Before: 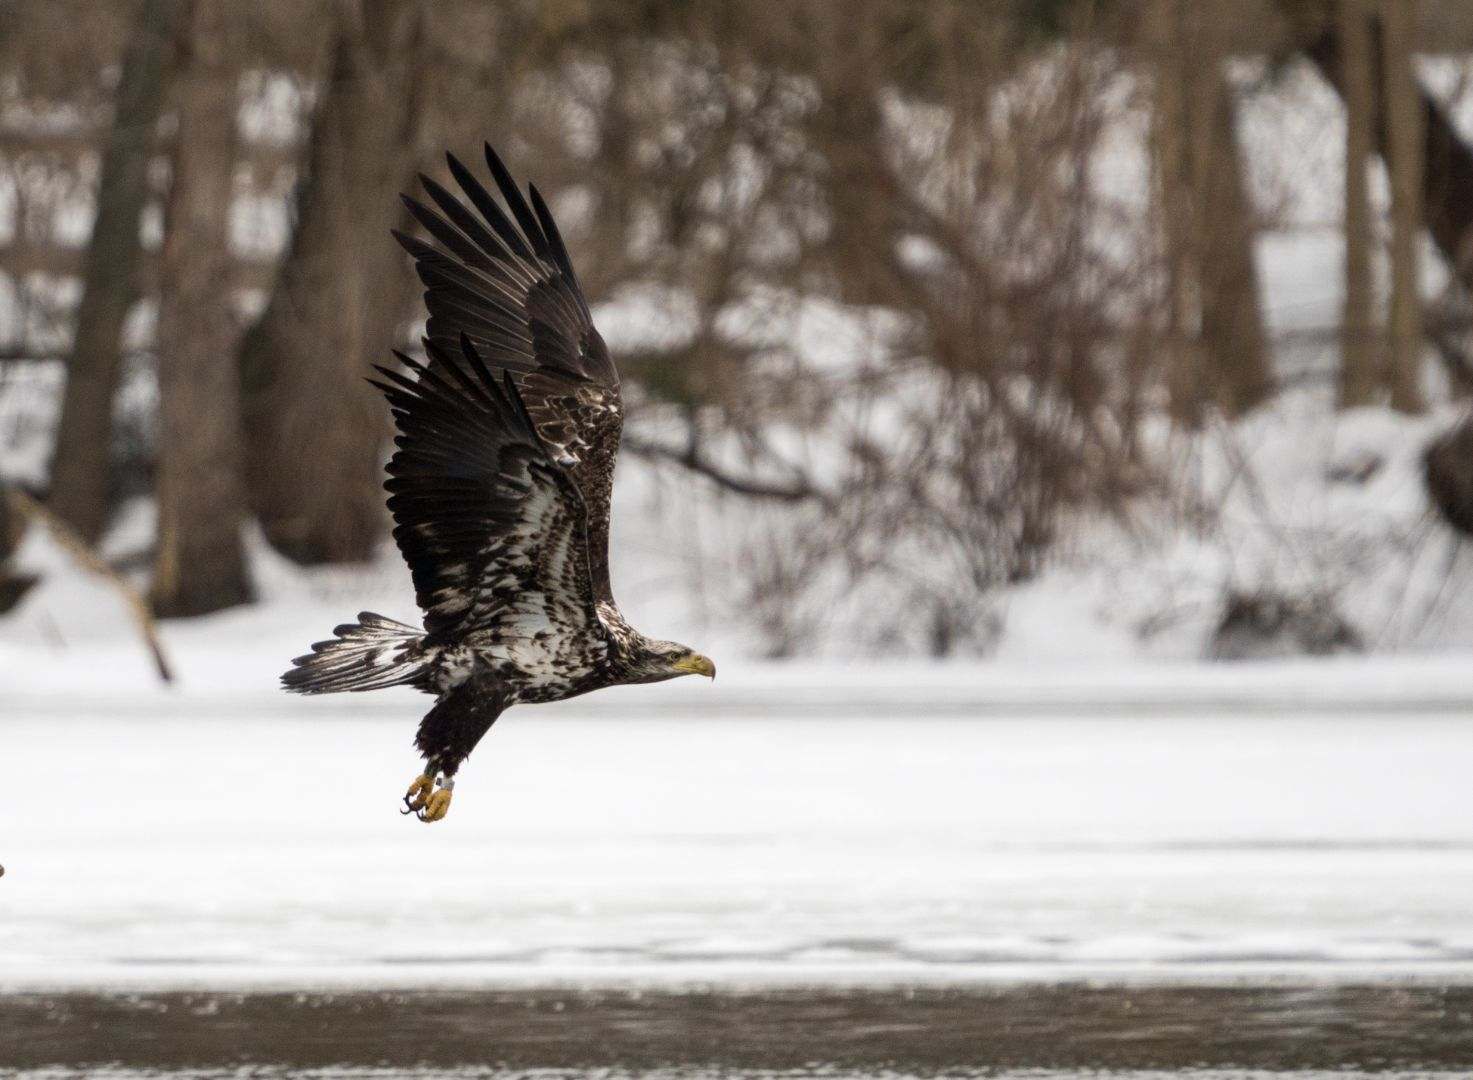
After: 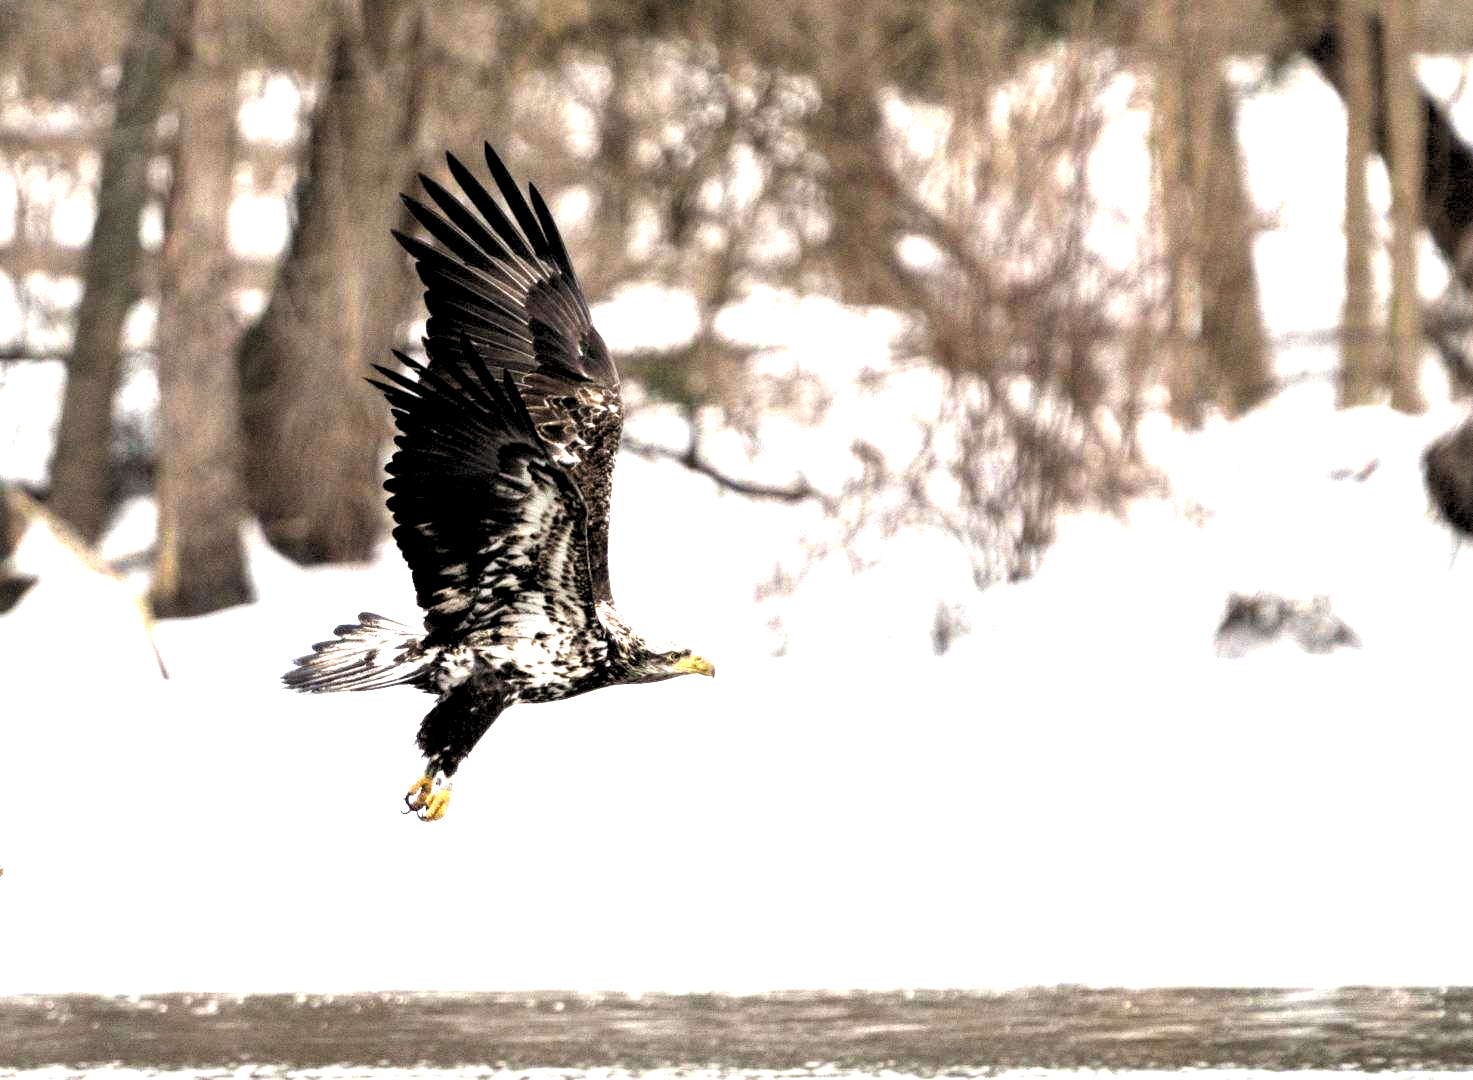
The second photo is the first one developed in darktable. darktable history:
tone equalizer: -8 EV -0.75 EV, -7 EV -0.7 EV, -6 EV -0.6 EV, -5 EV -0.4 EV, -3 EV 0.4 EV, -2 EV 0.6 EV, -1 EV 0.7 EV, +0 EV 0.75 EV, edges refinement/feathering 500, mask exposure compensation -1.57 EV, preserve details no
exposure: exposure 1.16 EV, compensate exposure bias true, compensate highlight preservation false
rgb levels: levels [[0.013, 0.434, 0.89], [0, 0.5, 1], [0, 0.5, 1]]
